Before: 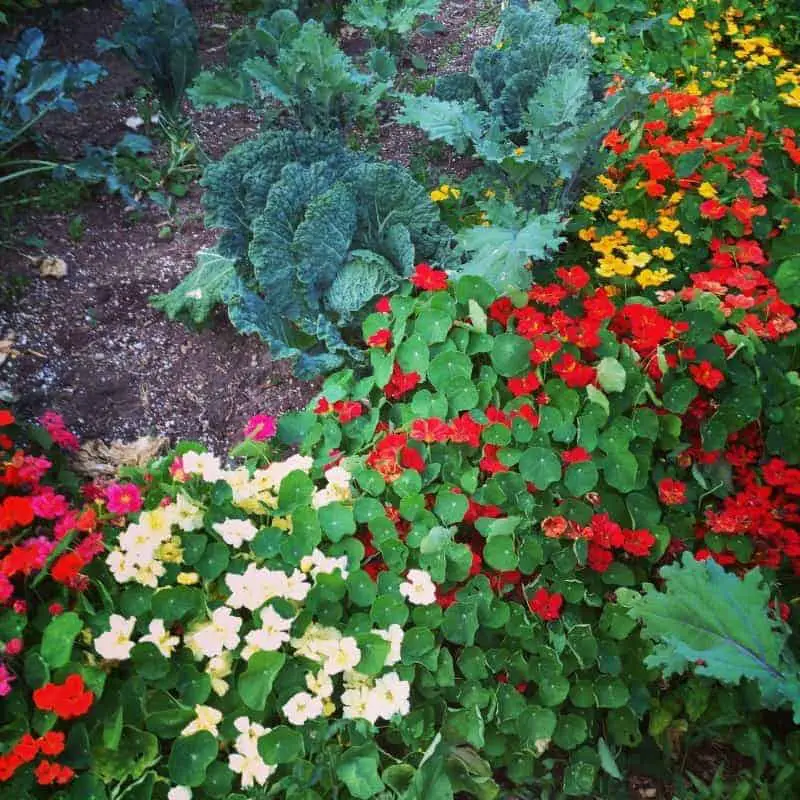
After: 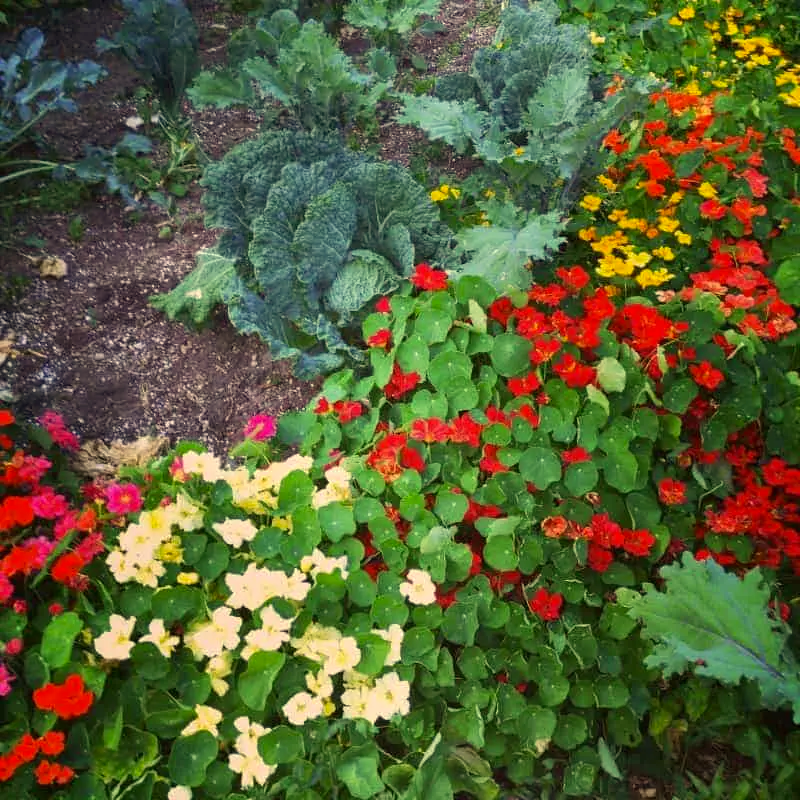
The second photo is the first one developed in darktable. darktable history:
color correction: highlights a* 2.3, highlights b* 23.33
